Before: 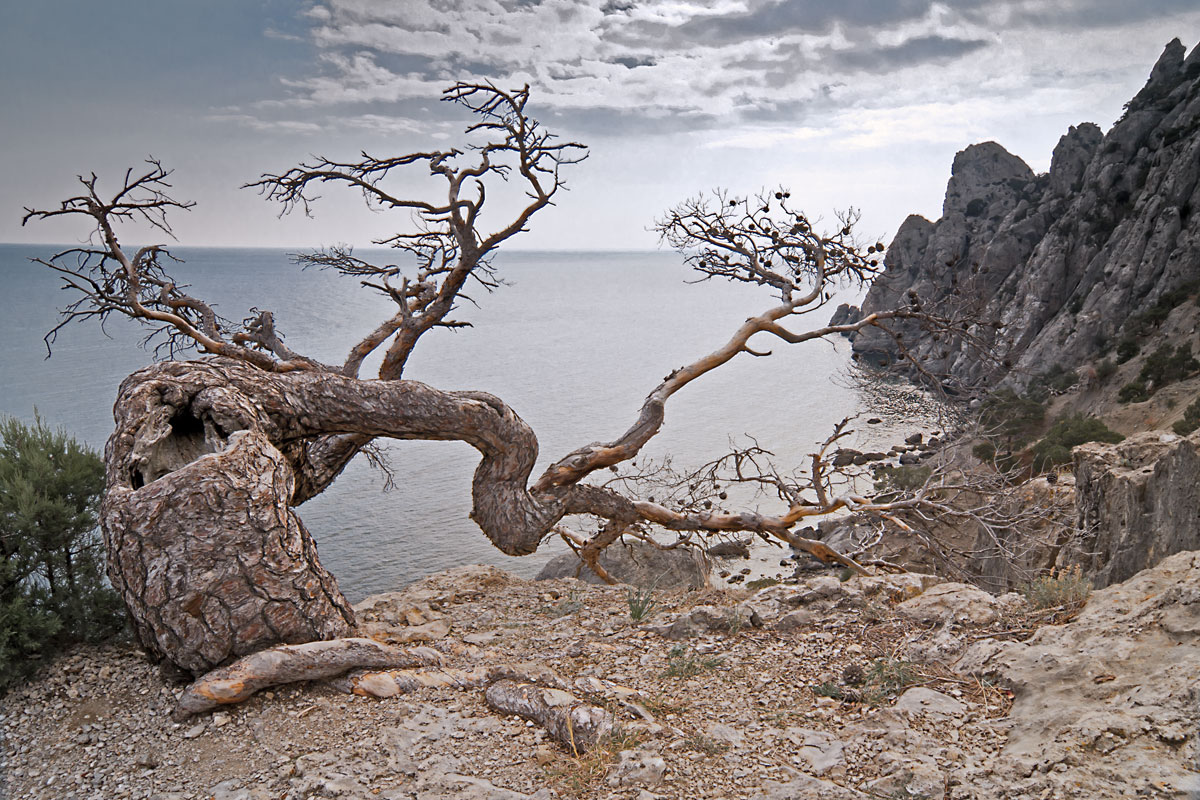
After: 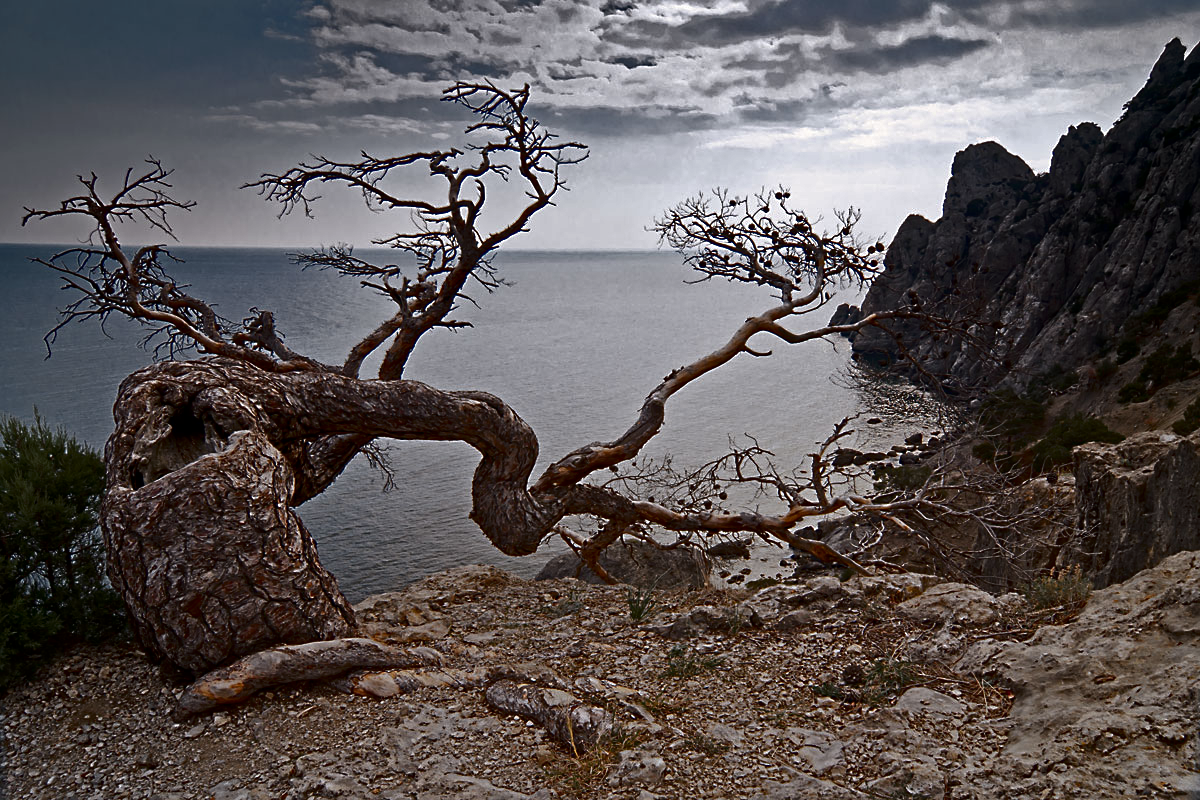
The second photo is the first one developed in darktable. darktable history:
sharpen: amount 0.208
contrast brightness saturation: brightness -0.527
